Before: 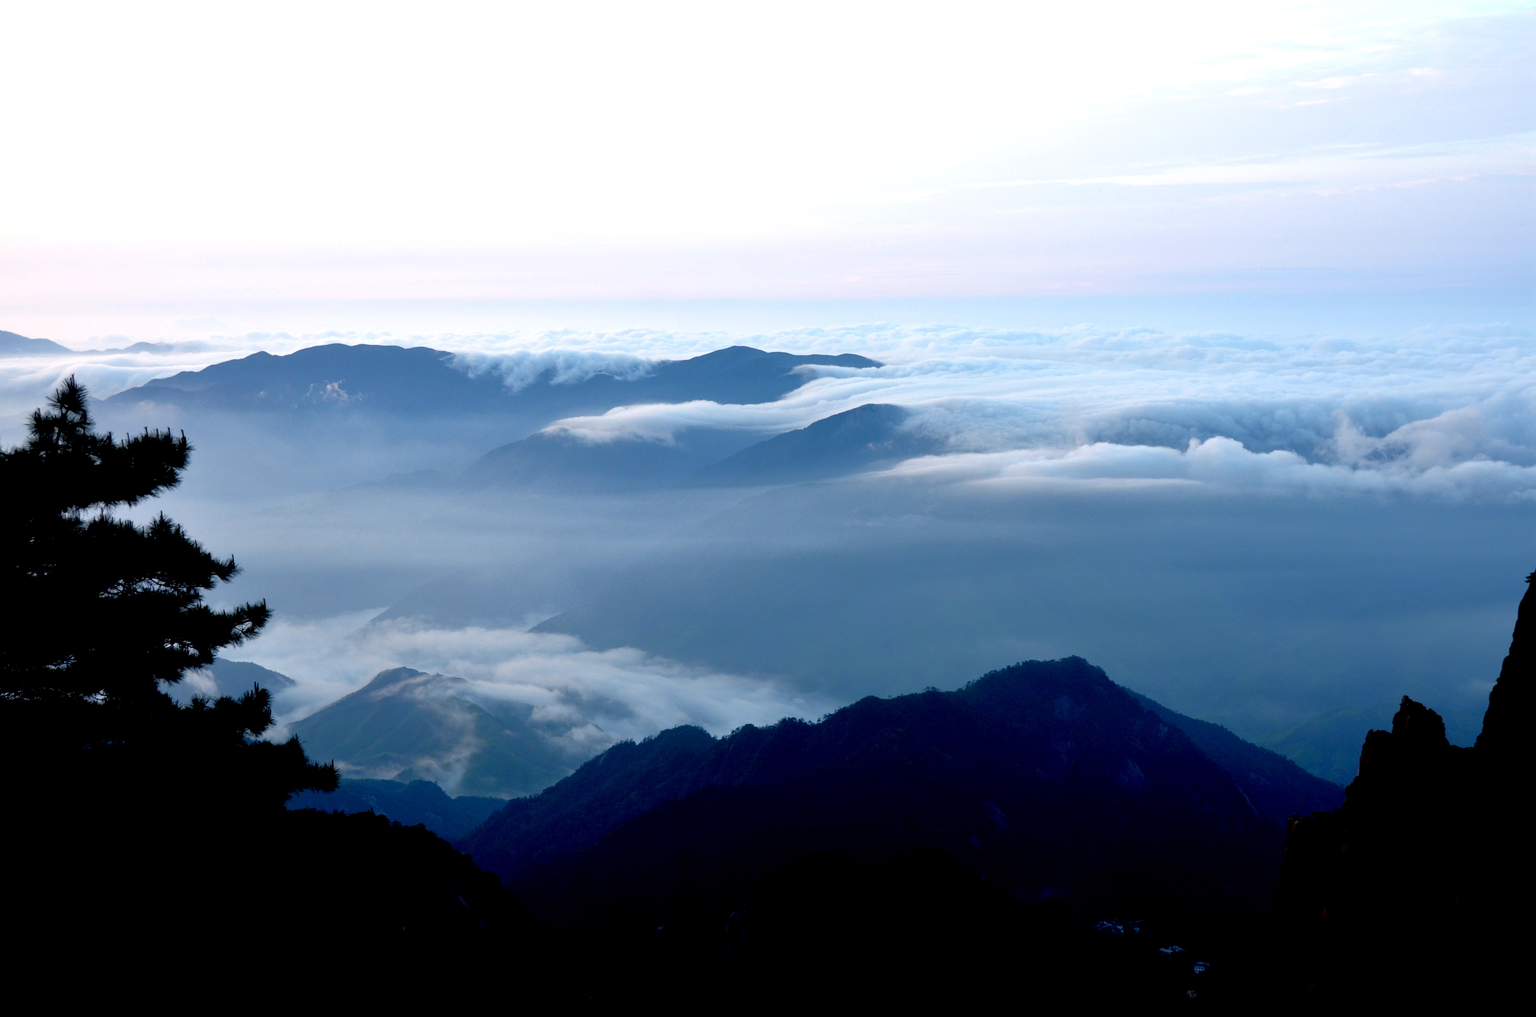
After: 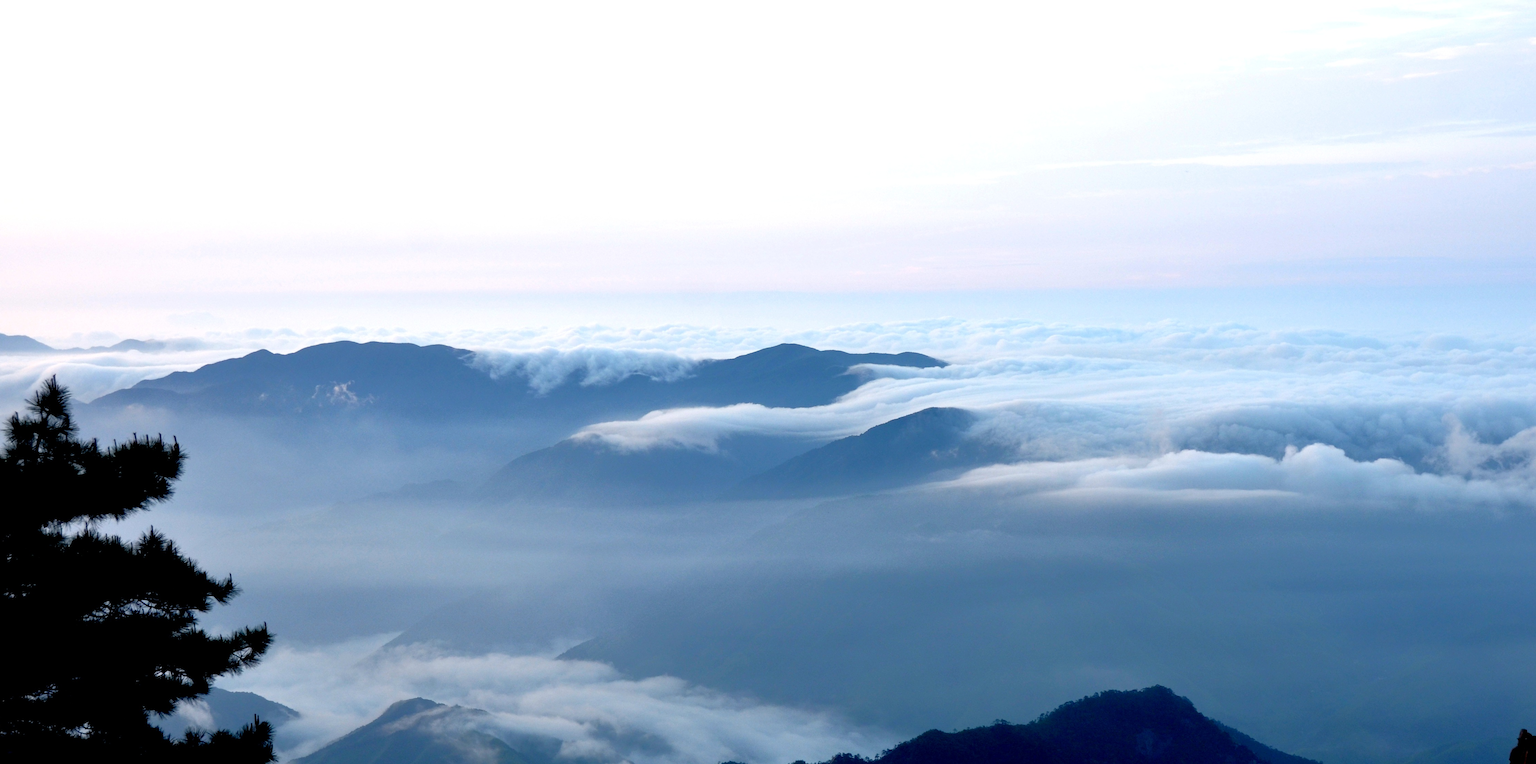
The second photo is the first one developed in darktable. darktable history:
crop: left 1.567%, top 3.435%, right 7.731%, bottom 28.437%
